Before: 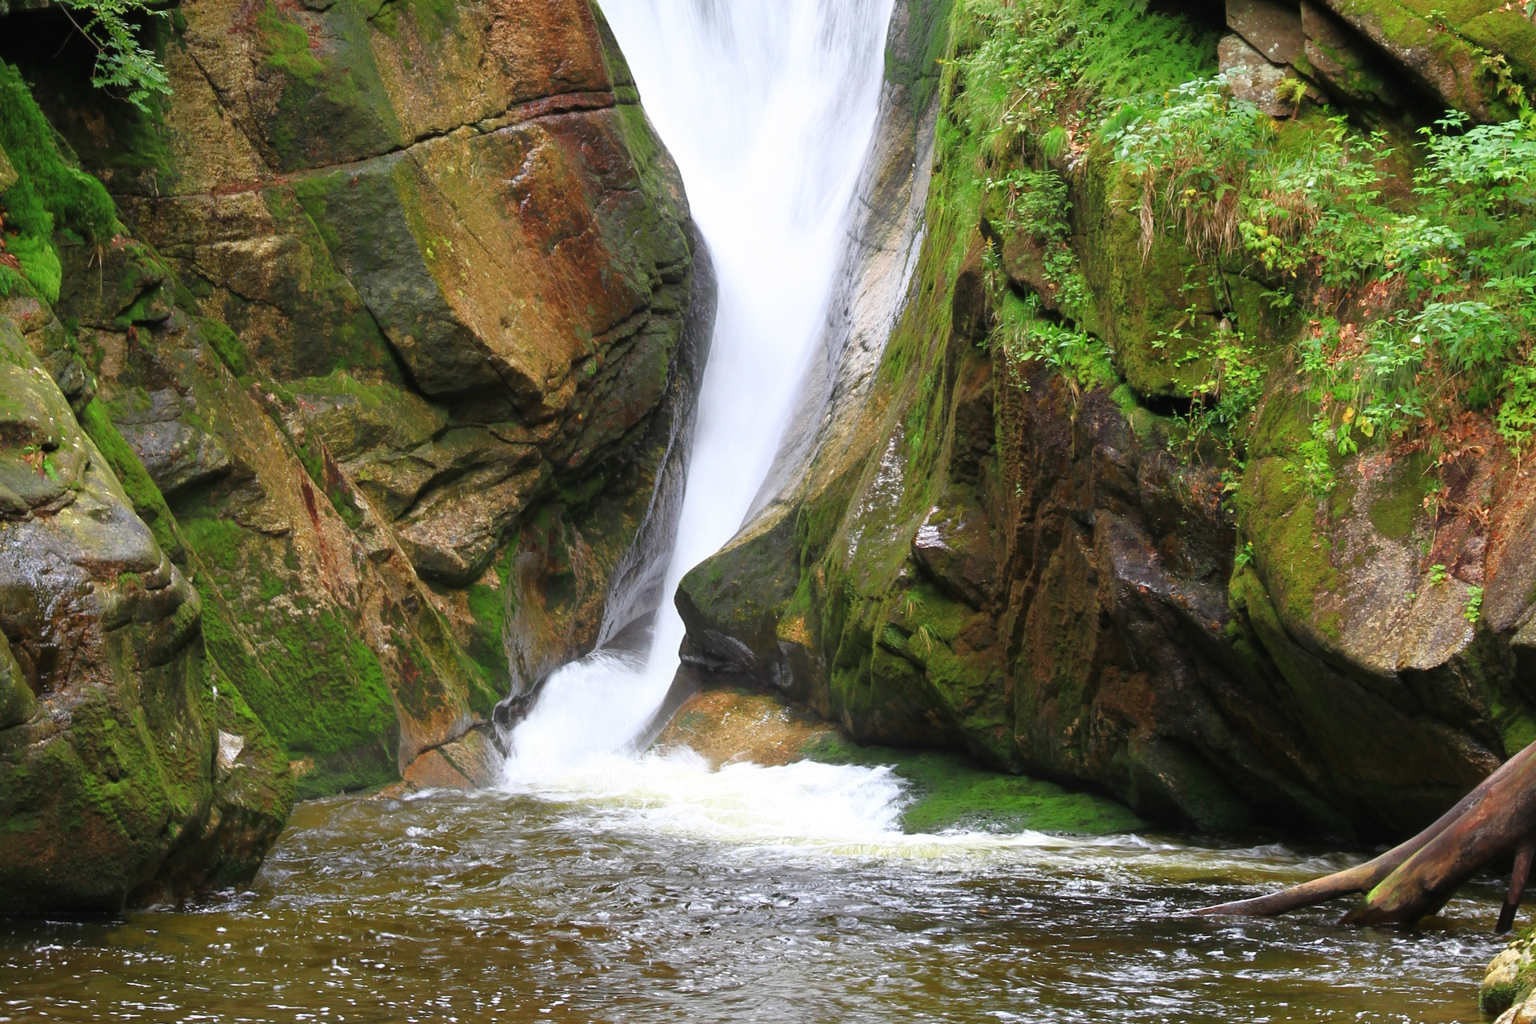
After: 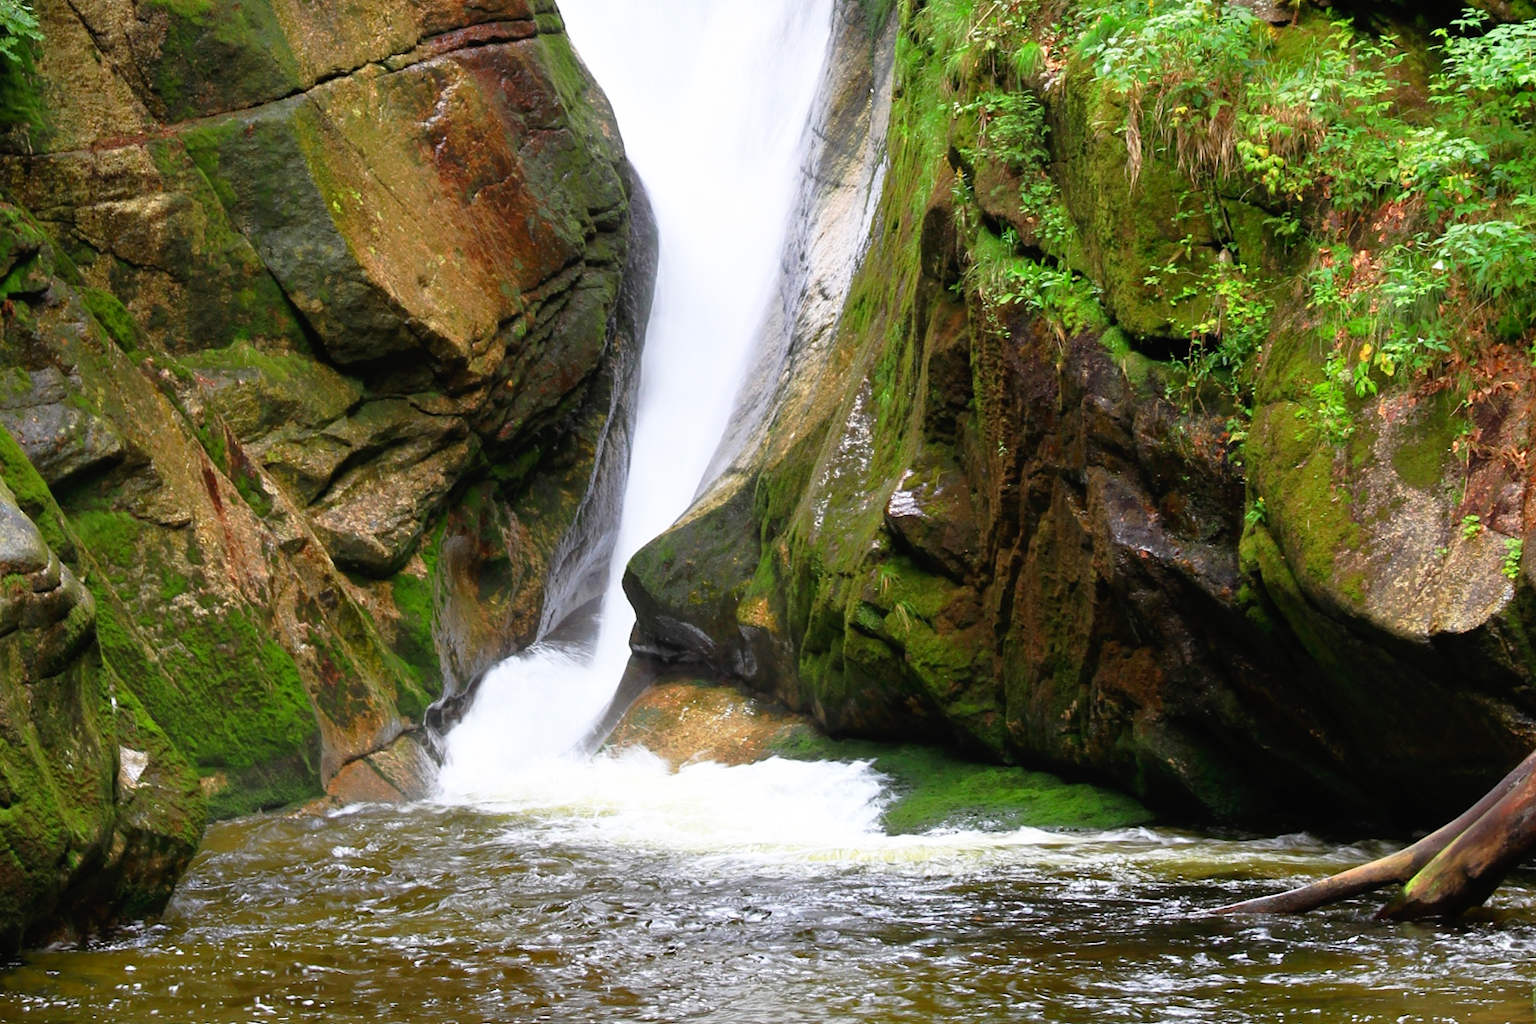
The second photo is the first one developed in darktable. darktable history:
tone curve: curves: ch0 [(0, 0) (0.003, 0.005) (0.011, 0.008) (0.025, 0.014) (0.044, 0.021) (0.069, 0.027) (0.1, 0.041) (0.136, 0.083) (0.177, 0.138) (0.224, 0.197) (0.277, 0.259) (0.335, 0.331) (0.399, 0.399) (0.468, 0.476) (0.543, 0.547) (0.623, 0.635) (0.709, 0.753) (0.801, 0.847) (0.898, 0.94) (1, 1)], preserve colors none
crop and rotate: angle 1.96°, left 5.673%, top 5.673%
